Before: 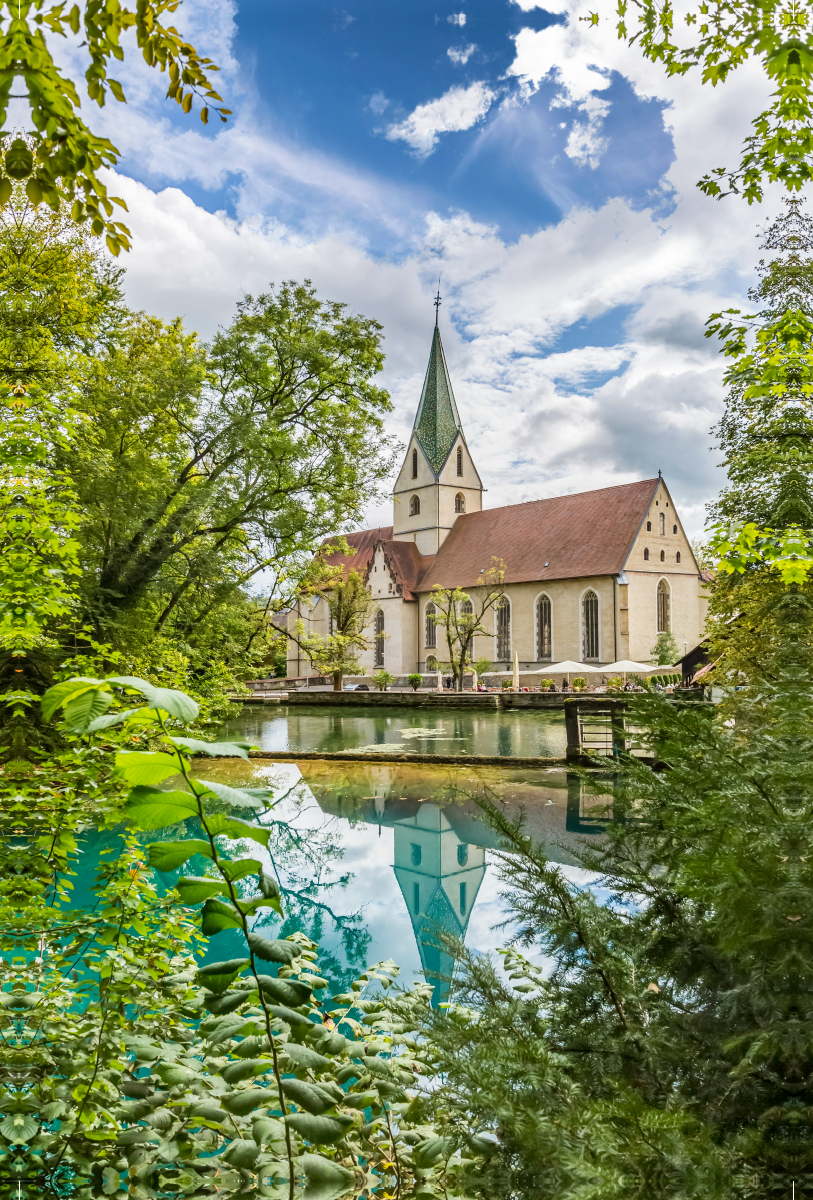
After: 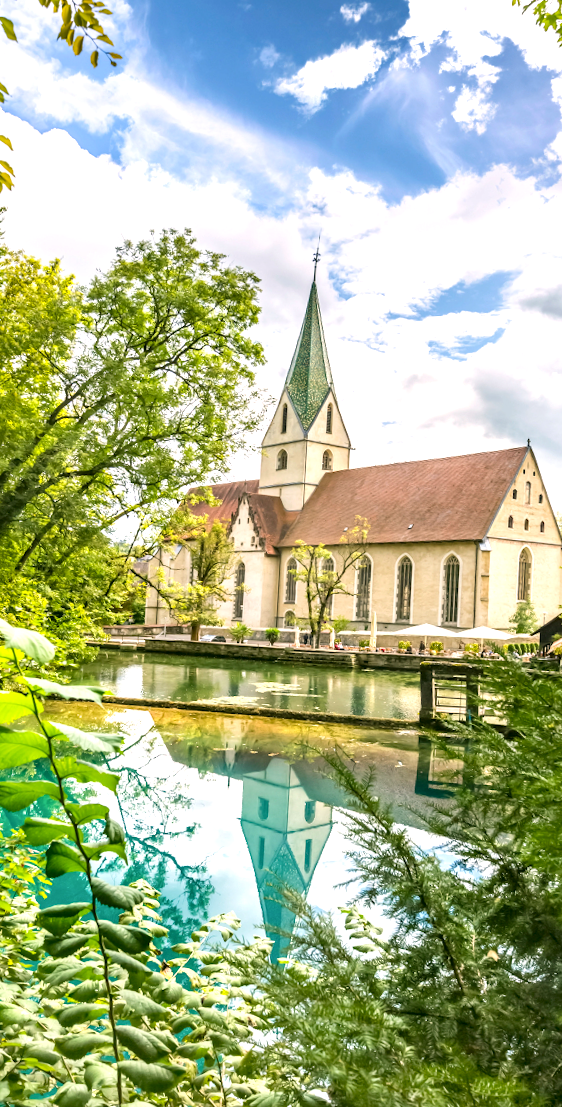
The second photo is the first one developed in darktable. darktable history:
exposure: exposure 0.74 EV, compensate highlight preservation false
crop and rotate: angle -3.27°, left 14.277%, top 0.028%, right 10.766%, bottom 0.028%
color correction: highlights a* 4.02, highlights b* 4.98, shadows a* -7.55, shadows b* 4.98
